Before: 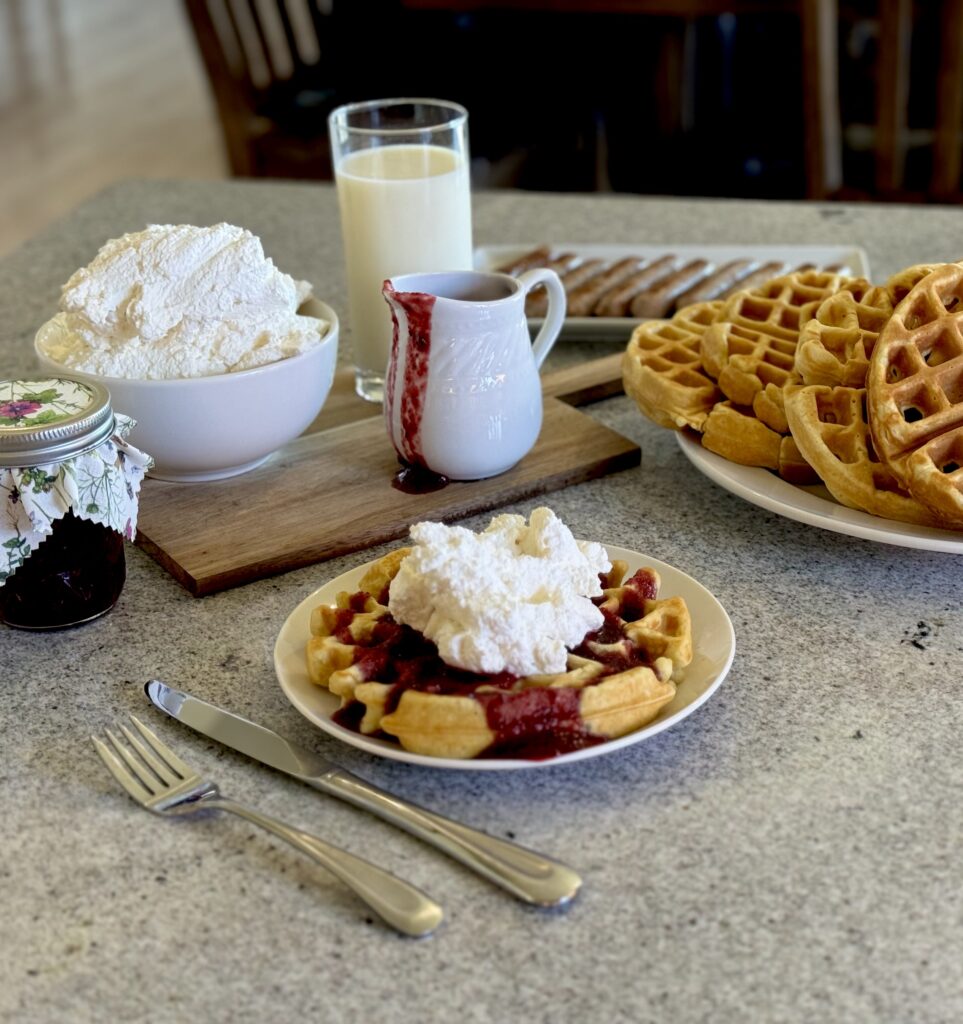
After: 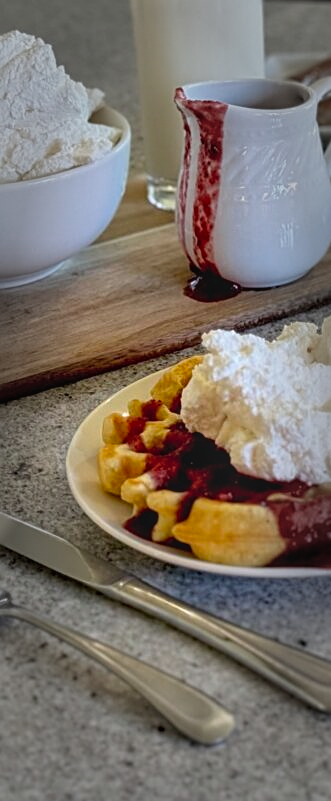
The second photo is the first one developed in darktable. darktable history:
sharpen: on, module defaults
crop and rotate: left 21.701%, top 18.788%, right 43.922%, bottom 2.967%
contrast brightness saturation: contrast -0.096, brightness 0.048, saturation 0.08
color correction: highlights a* -0.071, highlights b* -5.67, shadows a* -0.14, shadows b* -0.075
local contrast: on, module defaults
color zones: curves: ch0 [(0, 0.5) (0.143, 0.5) (0.286, 0.5) (0.429, 0.5) (0.571, 0.5) (0.714, 0.476) (0.857, 0.5) (1, 0.5)]; ch2 [(0, 0.5) (0.143, 0.5) (0.286, 0.5) (0.429, 0.5) (0.571, 0.5) (0.714, 0.487) (0.857, 0.5) (1, 0.5)], mix 20.62%
vignetting: fall-off start 47.71%, automatic ratio true, width/height ratio 1.286
